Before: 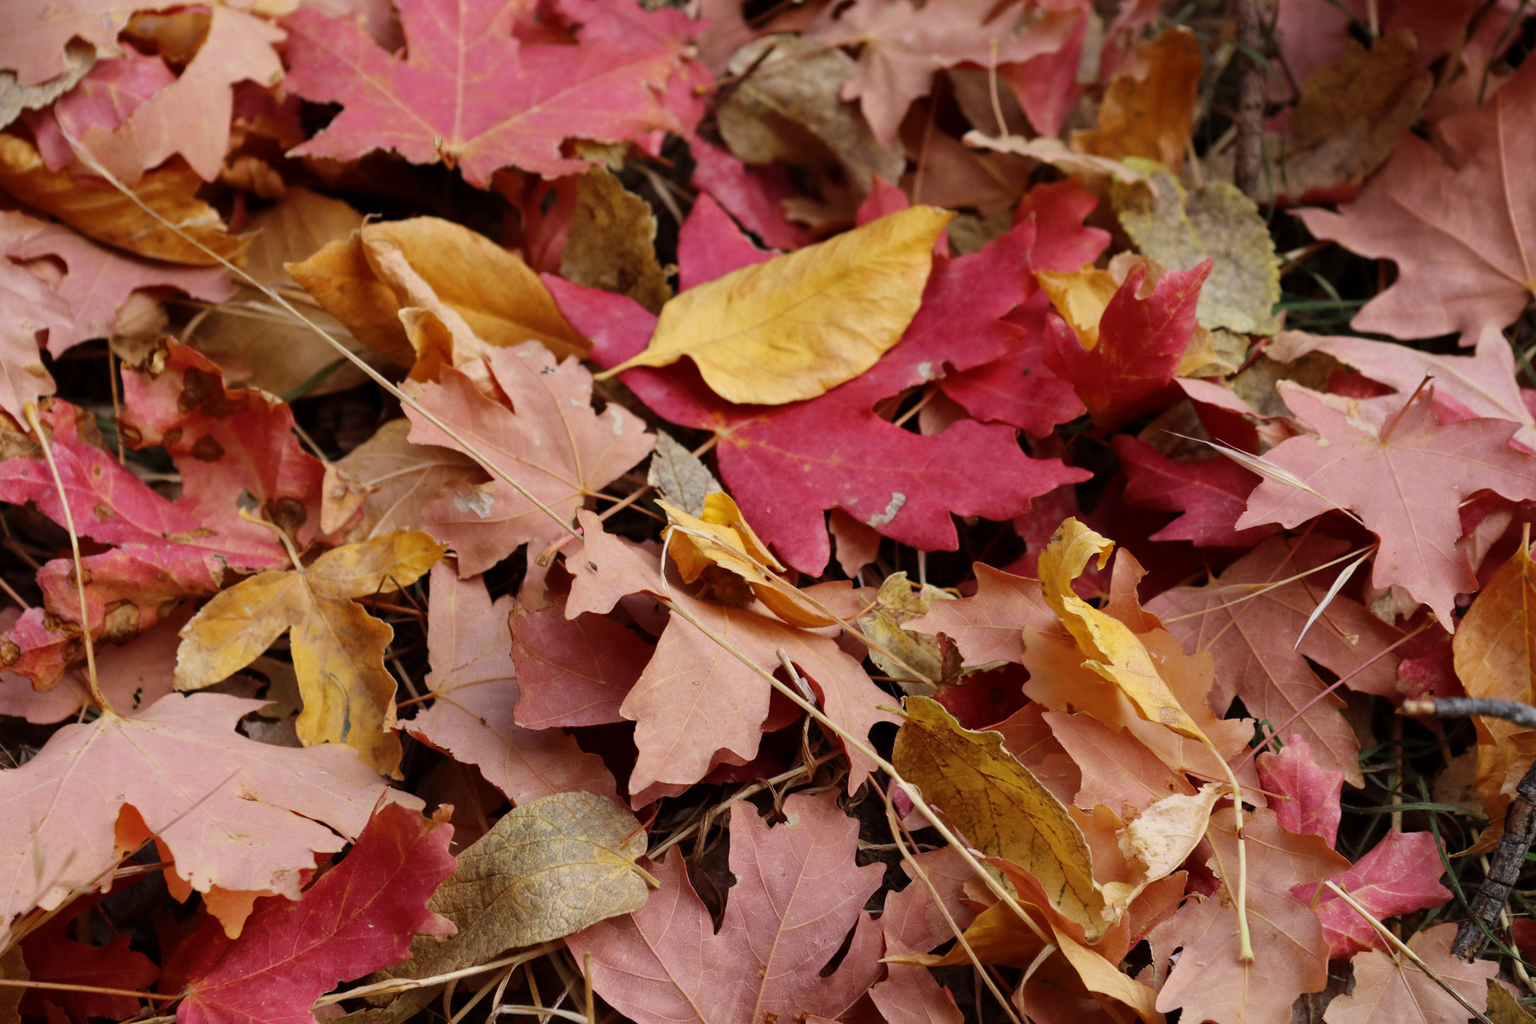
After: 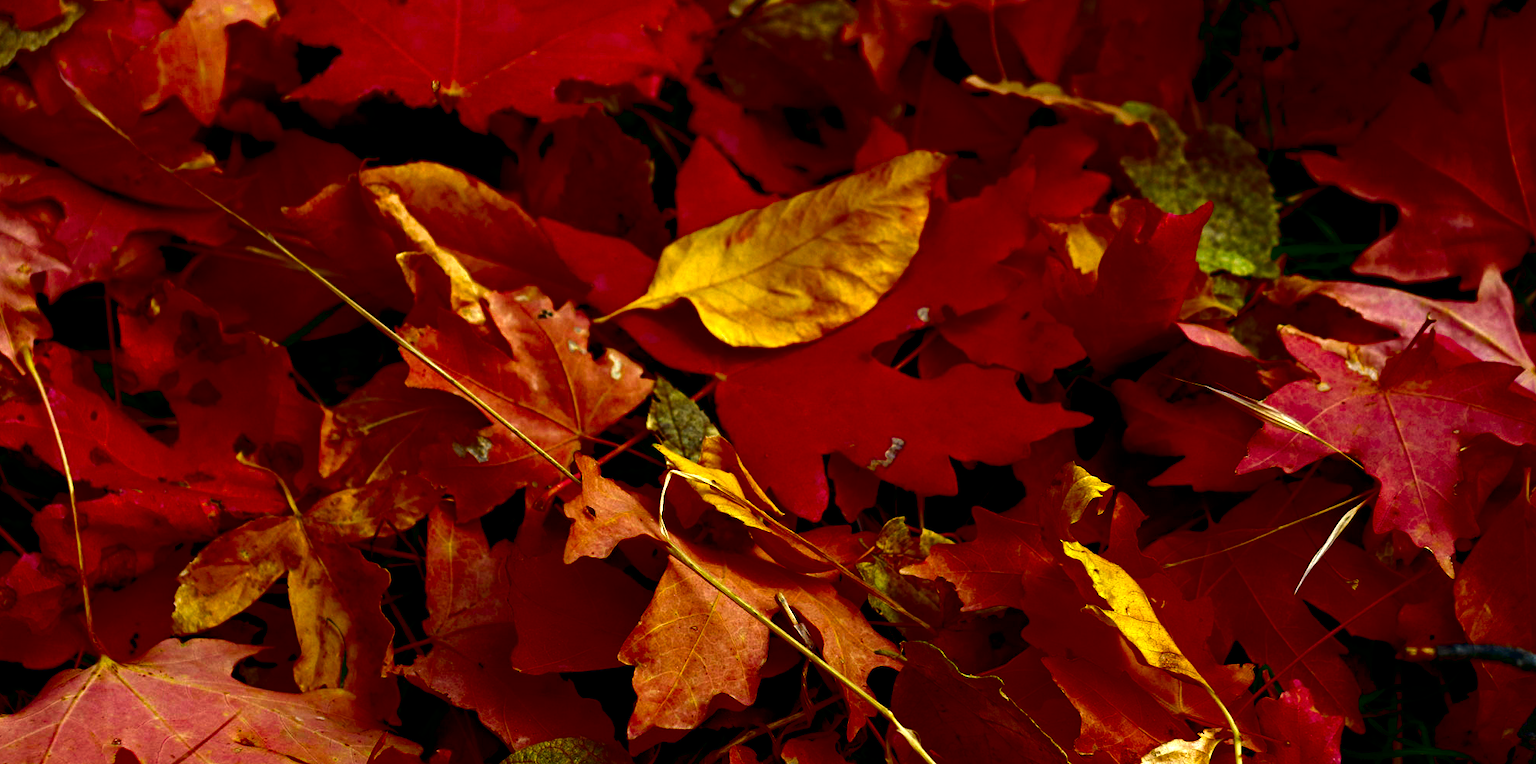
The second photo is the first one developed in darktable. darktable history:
contrast brightness saturation: brightness -0.984, saturation 1
crop: left 0.286%, top 5.56%, bottom 19.891%
color balance rgb: highlights gain › luminance 6.553%, highlights gain › chroma 2.597%, highlights gain › hue 92.7°, global offset › luminance -0.346%, global offset › chroma 0.116%, global offset › hue 162.85°, perceptual saturation grading › global saturation 30.656%, perceptual brilliance grading › global brilliance 15.603%, perceptual brilliance grading › shadows -35.799%
haze removal: compatibility mode true, adaptive false
